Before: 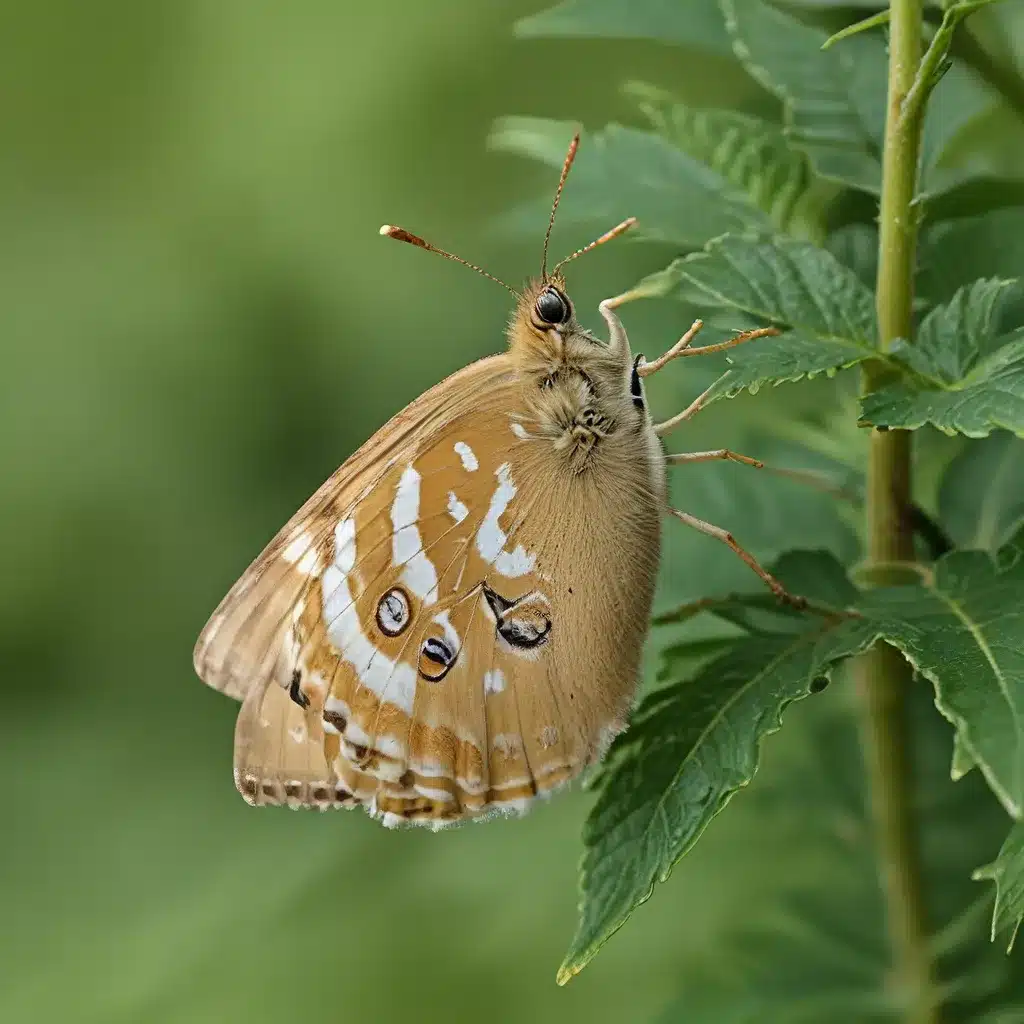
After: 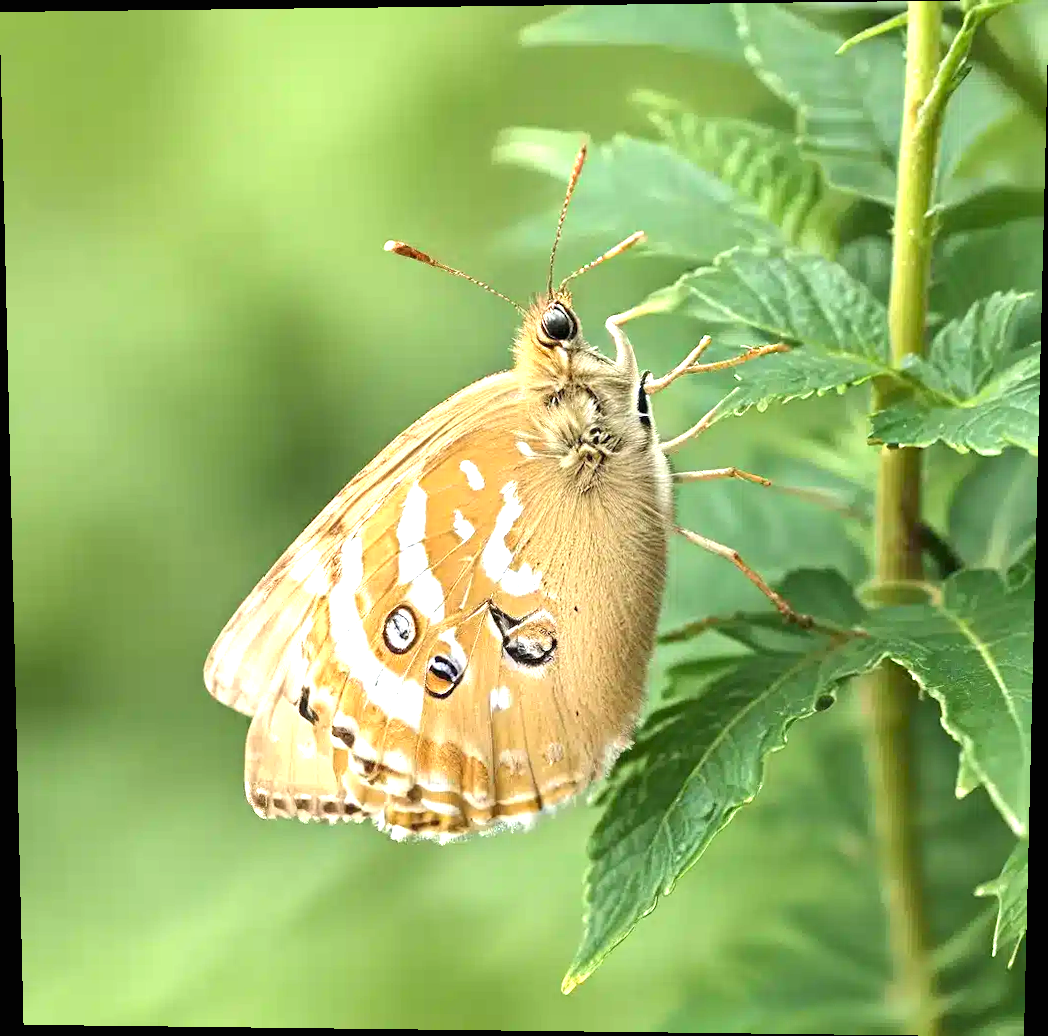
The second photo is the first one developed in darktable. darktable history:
rotate and perspective: lens shift (vertical) 0.048, lens shift (horizontal) -0.024, automatic cropping off
exposure: black level correction 0, exposure 1.45 EV, compensate exposure bias true, compensate highlight preservation false
